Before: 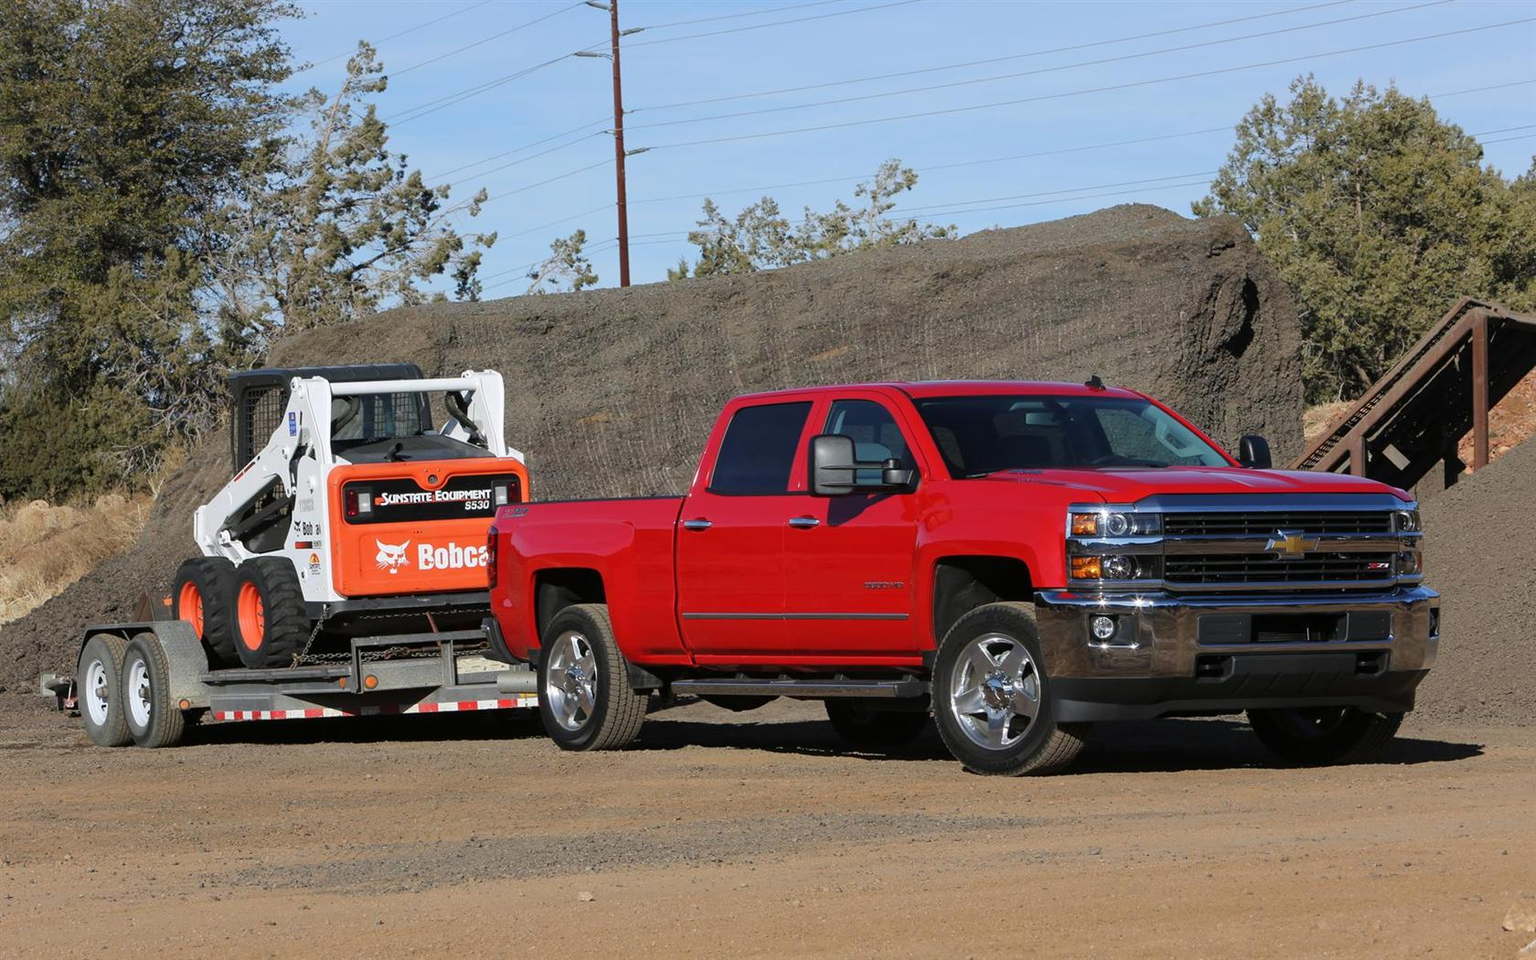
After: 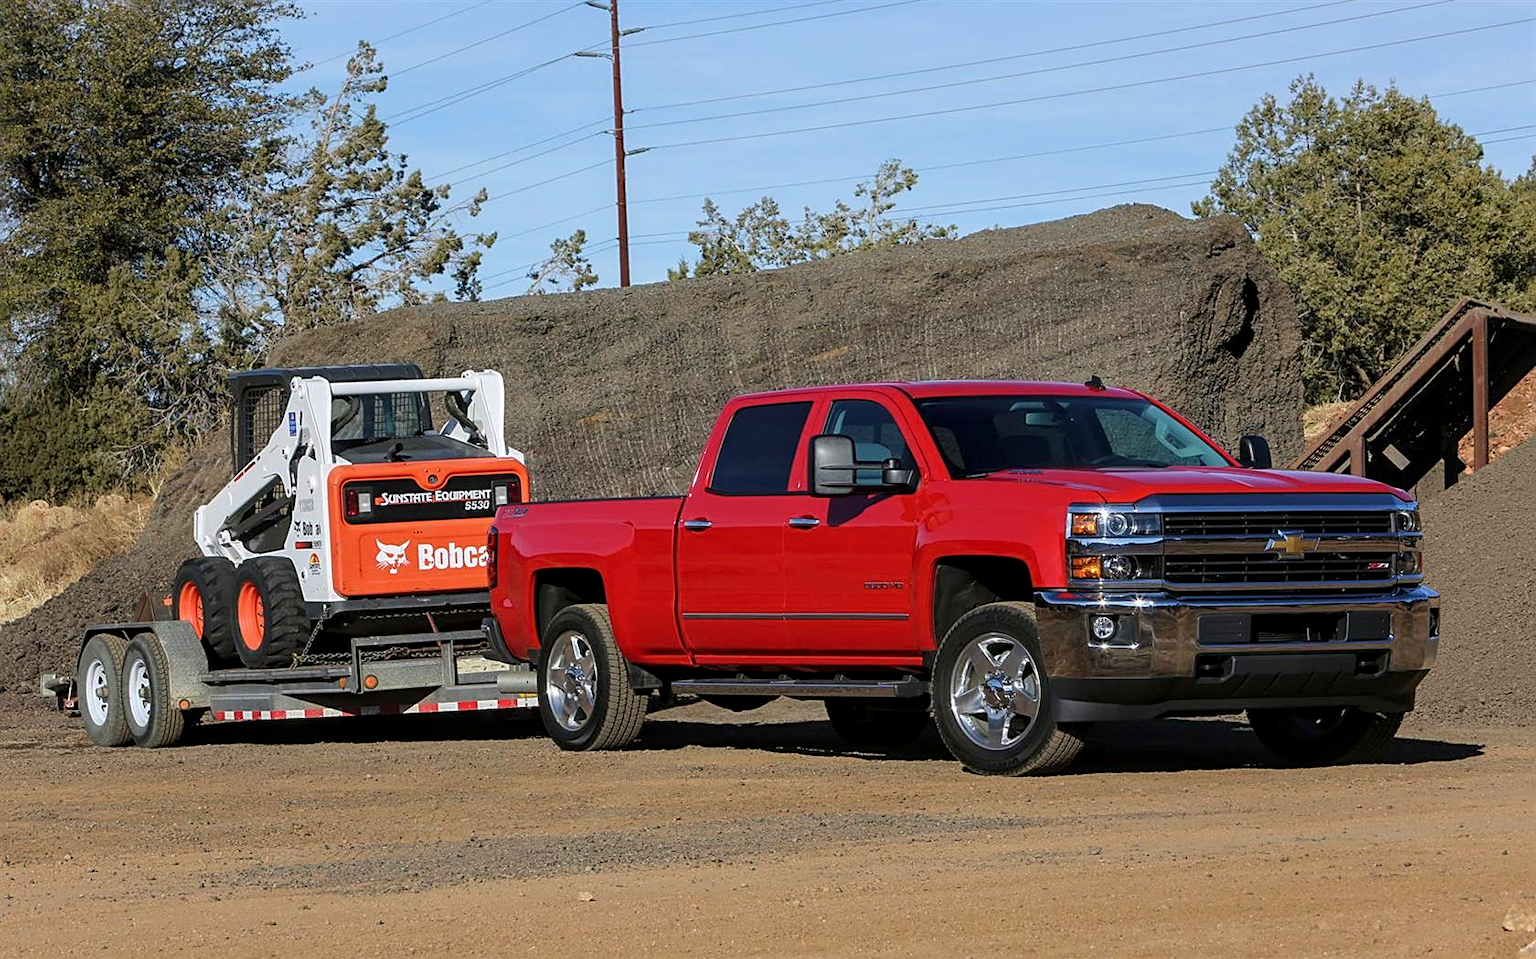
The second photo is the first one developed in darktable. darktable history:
local contrast: on, module defaults
crop: bottom 0.071%
sharpen: on, module defaults
velvia: on, module defaults
